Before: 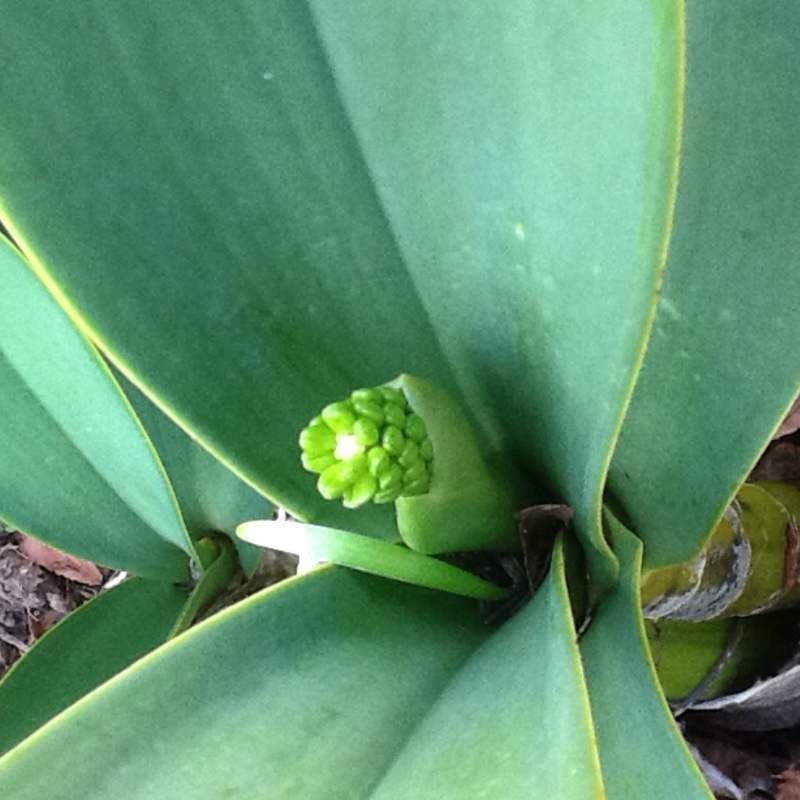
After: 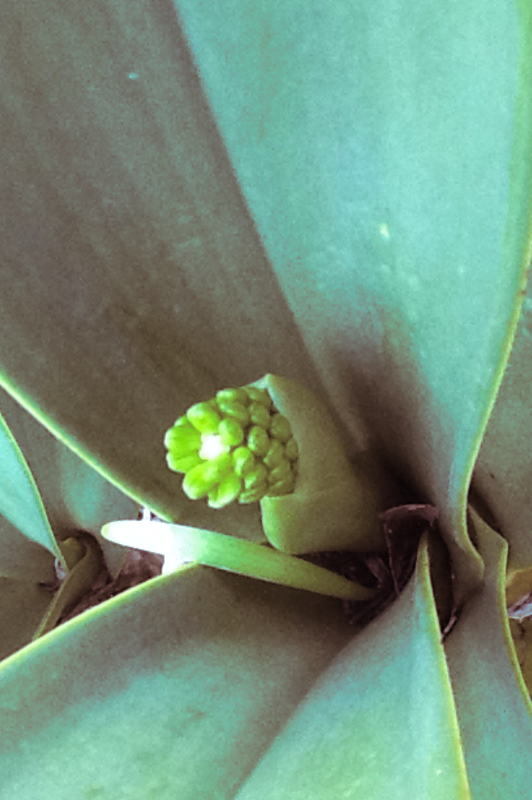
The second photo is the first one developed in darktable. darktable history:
crop: left 16.899%, right 16.556%
white balance: red 0.924, blue 1.095
color correction: highlights a* 0.207, highlights b* 2.7, shadows a* -0.874, shadows b* -4.78
split-toning: on, module defaults
